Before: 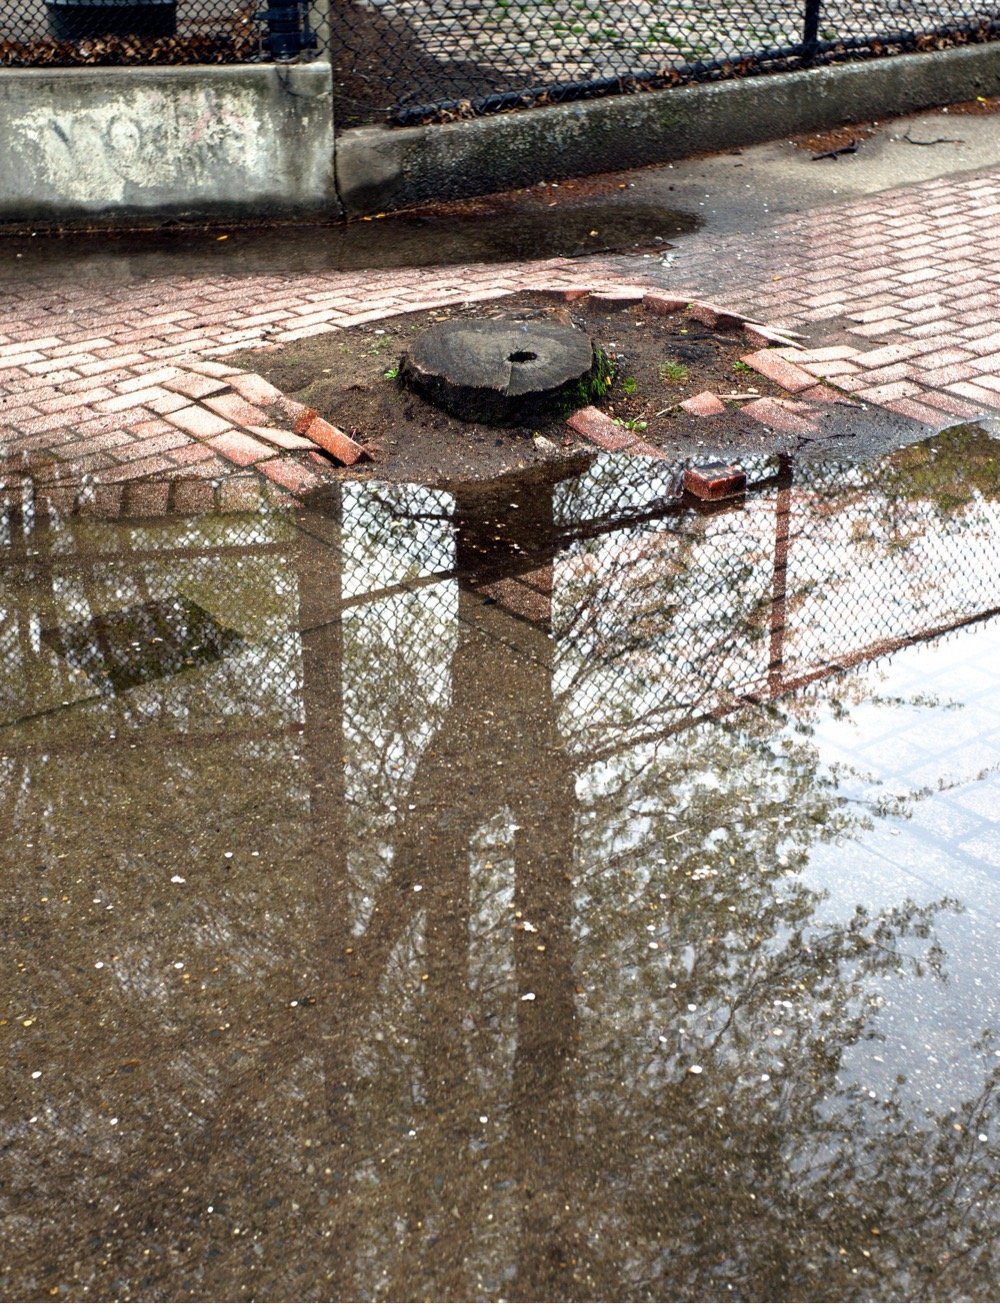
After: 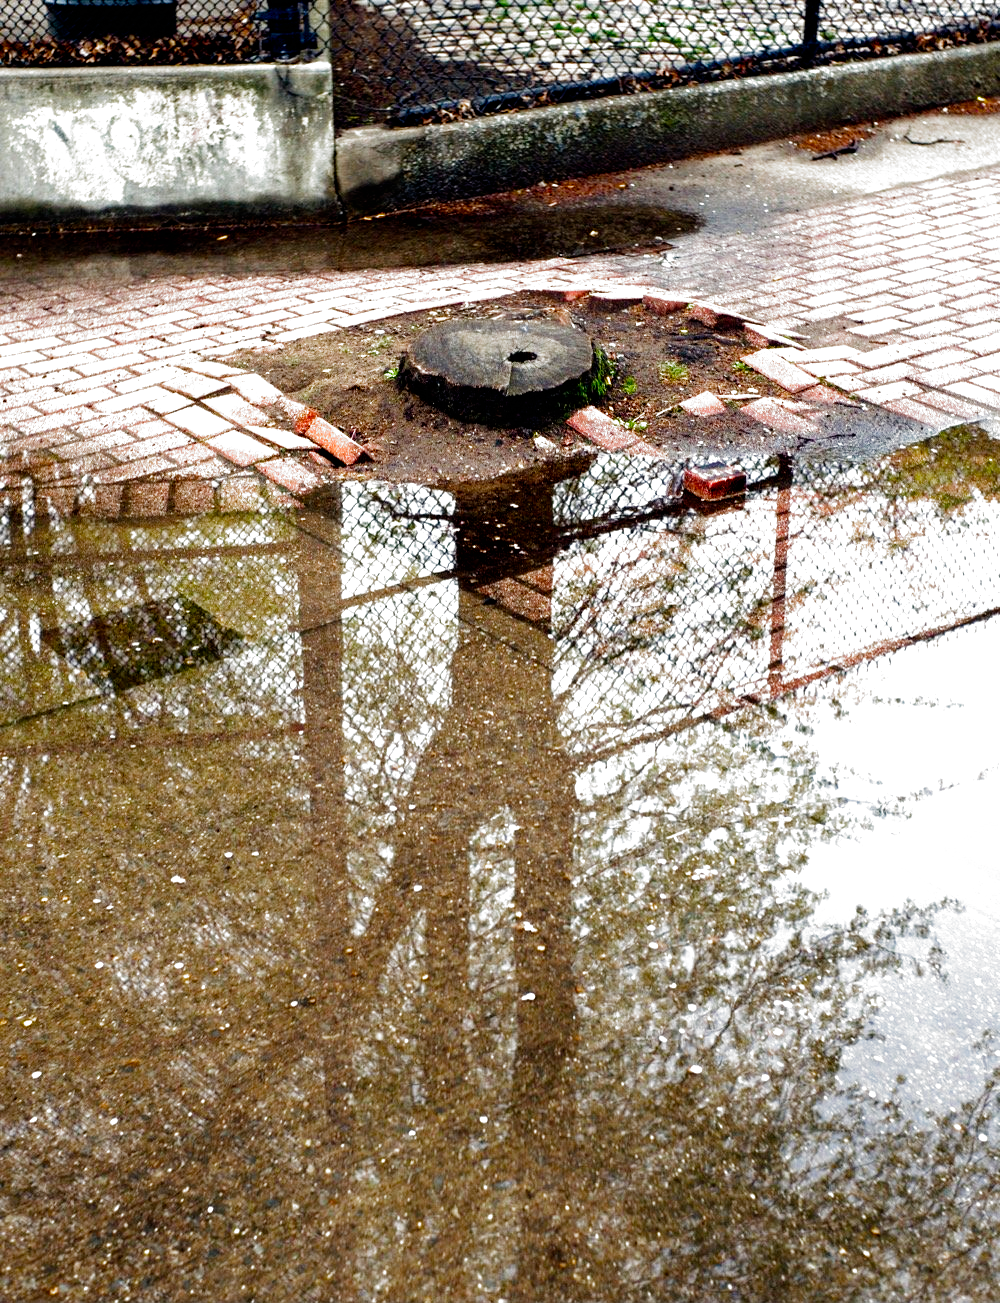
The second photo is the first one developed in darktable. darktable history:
filmic rgb: black relative exposure -8.2 EV, white relative exposure 2.2 EV, threshold 3 EV, hardness 7.11, latitude 75%, contrast 1.325, highlights saturation mix -2%, shadows ↔ highlights balance 30%, preserve chrominance no, color science v5 (2021), contrast in shadows safe, contrast in highlights safe, enable highlight reconstruction true
color balance rgb: perceptual saturation grading › global saturation 20%, perceptual saturation grading › highlights -50%, perceptual saturation grading › shadows 30%, perceptual brilliance grading › global brilliance 10%, perceptual brilliance grading › shadows 15%
